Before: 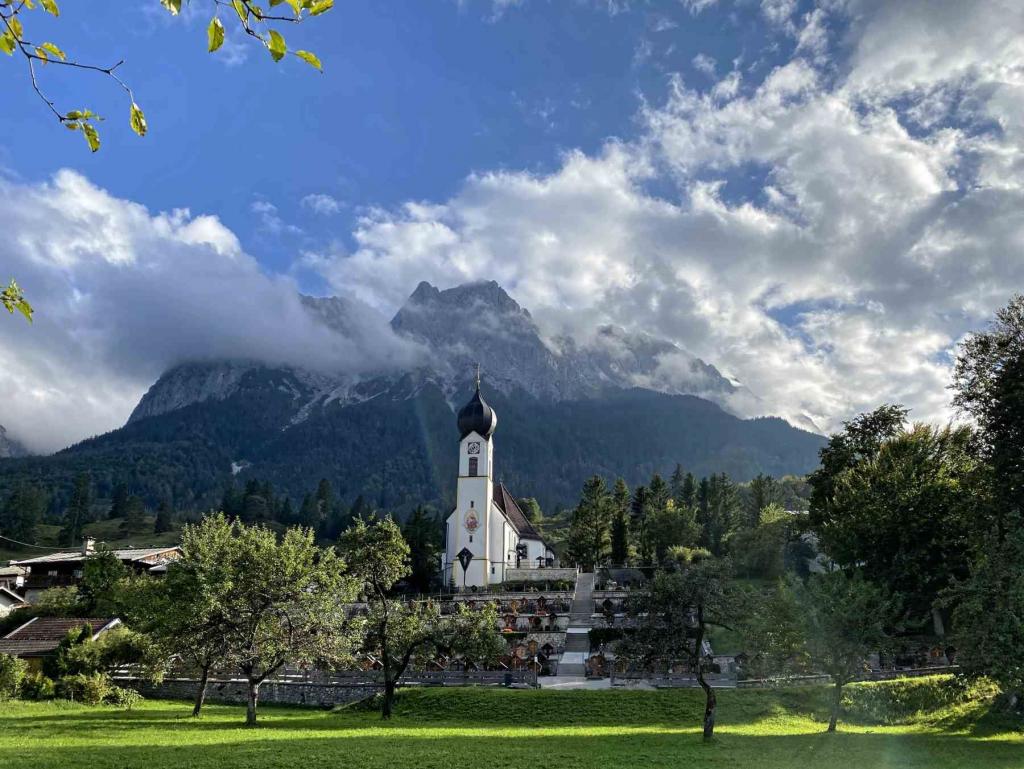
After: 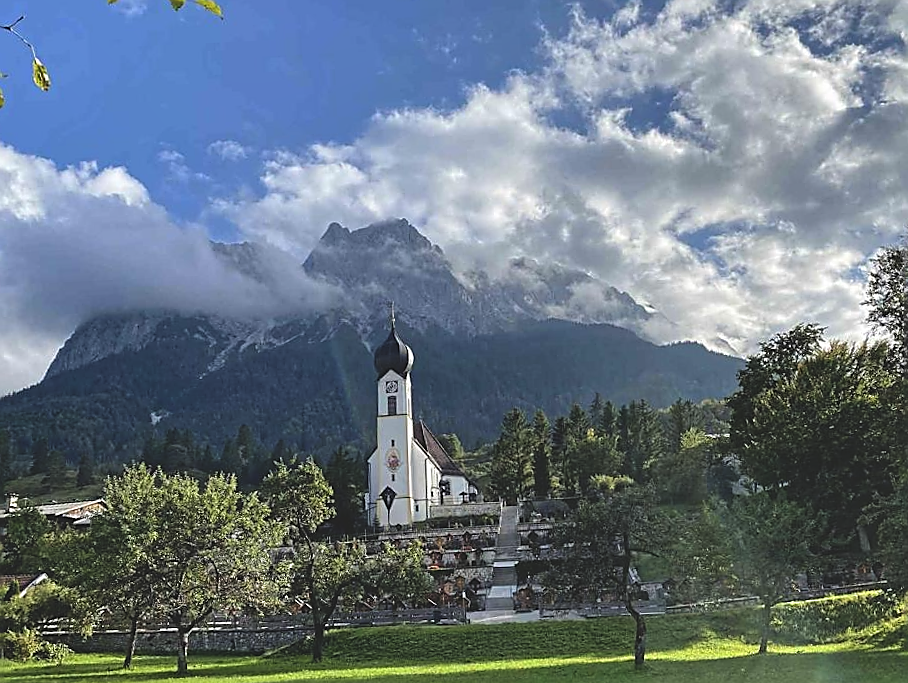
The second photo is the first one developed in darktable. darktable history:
crop and rotate: angle 2.72°, left 5.733%, top 5.68%
sharpen: radius 1.387, amount 1.256, threshold 0.631
shadows and highlights: low approximation 0.01, soften with gaussian
exposure: black level correction -0.015, compensate highlight preservation false
